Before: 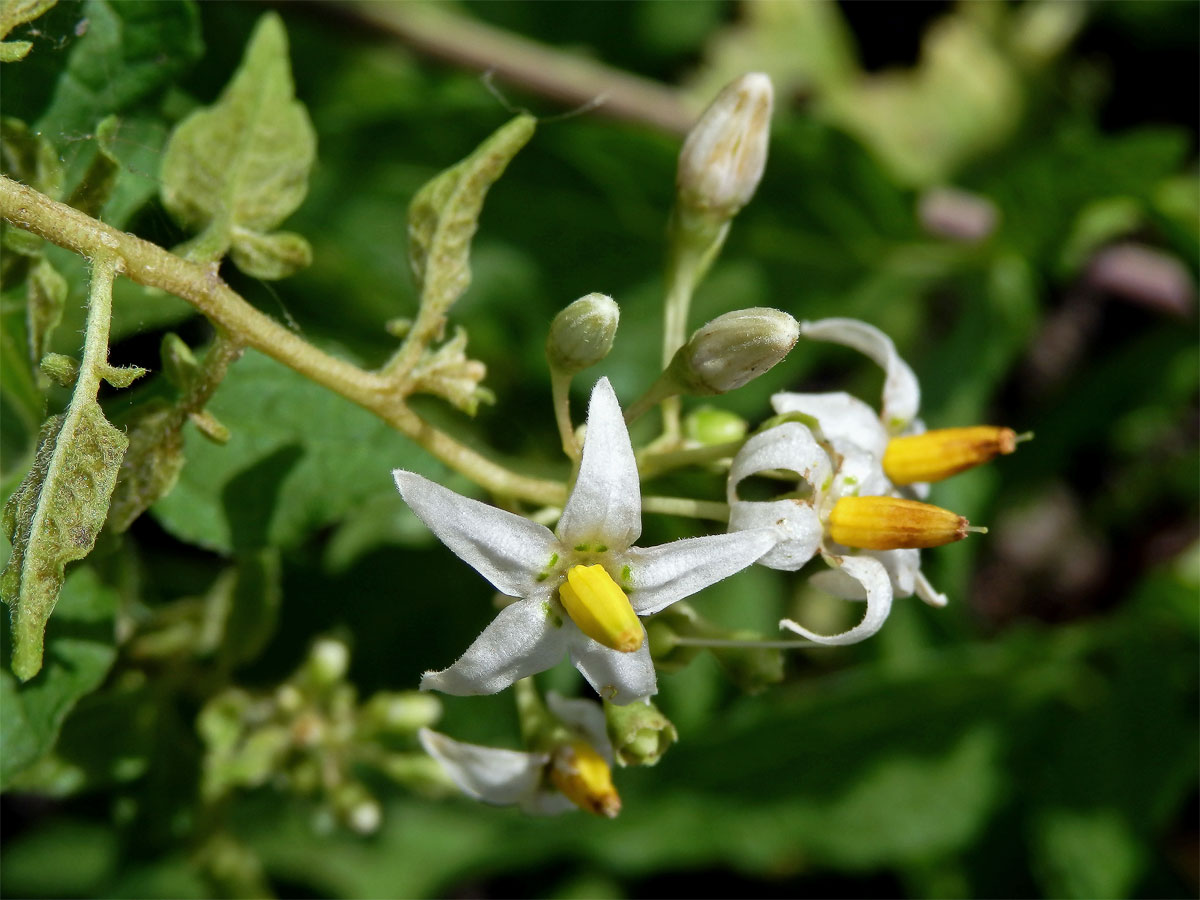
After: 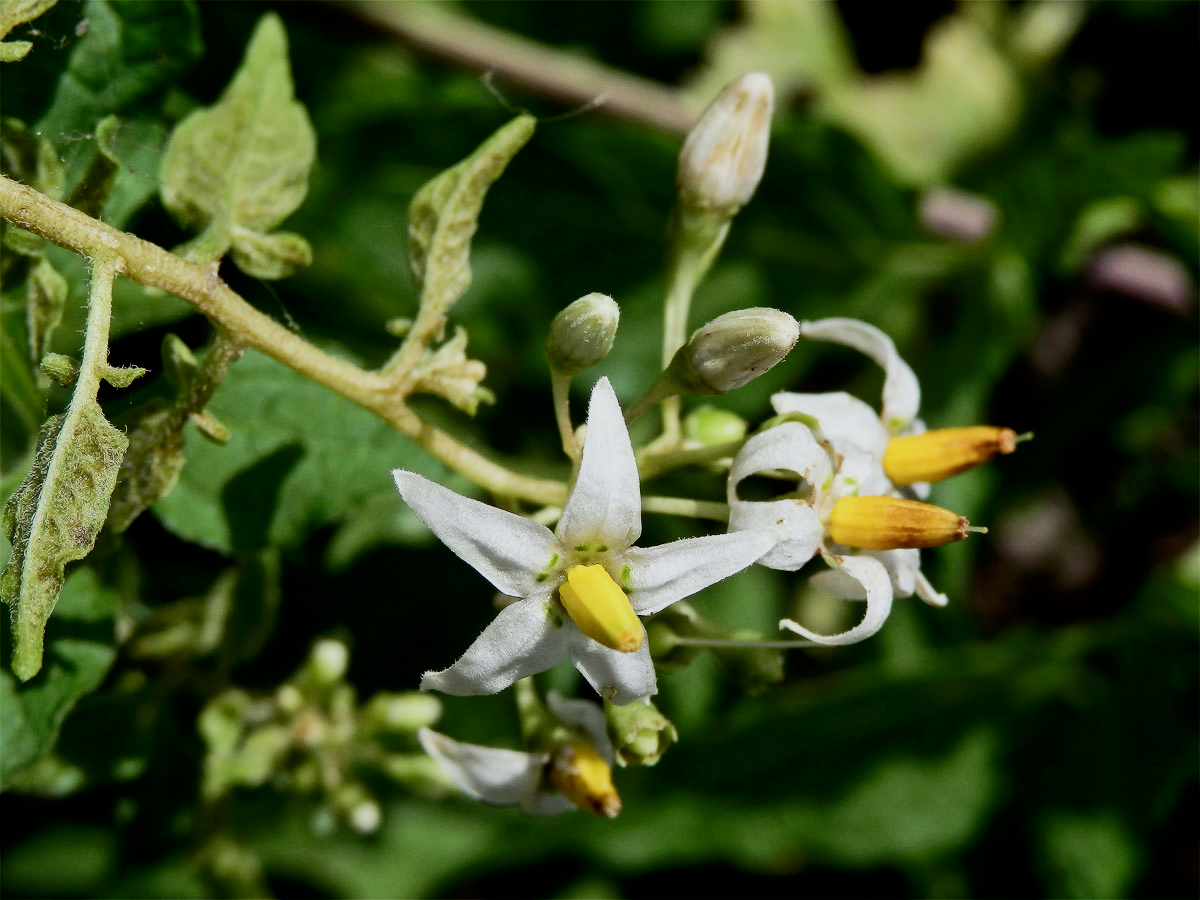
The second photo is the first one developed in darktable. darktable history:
contrast brightness saturation: contrast 0.225
filmic rgb: black relative exposure -7.65 EV, white relative exposure 4.56 EV, hardness 3.61
